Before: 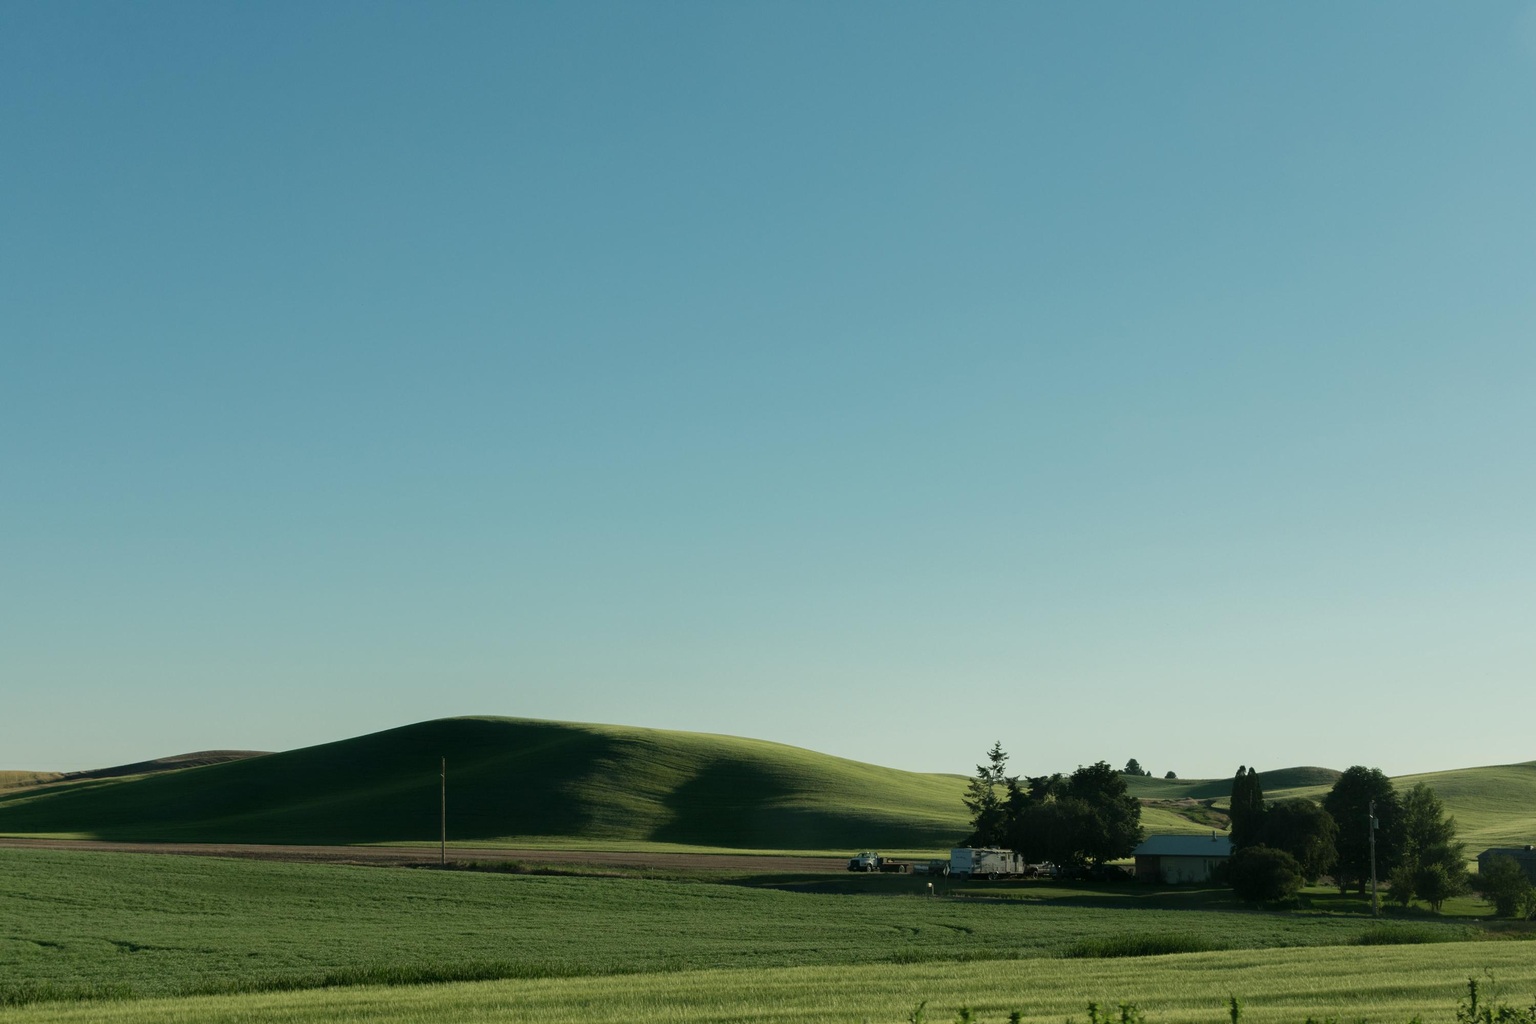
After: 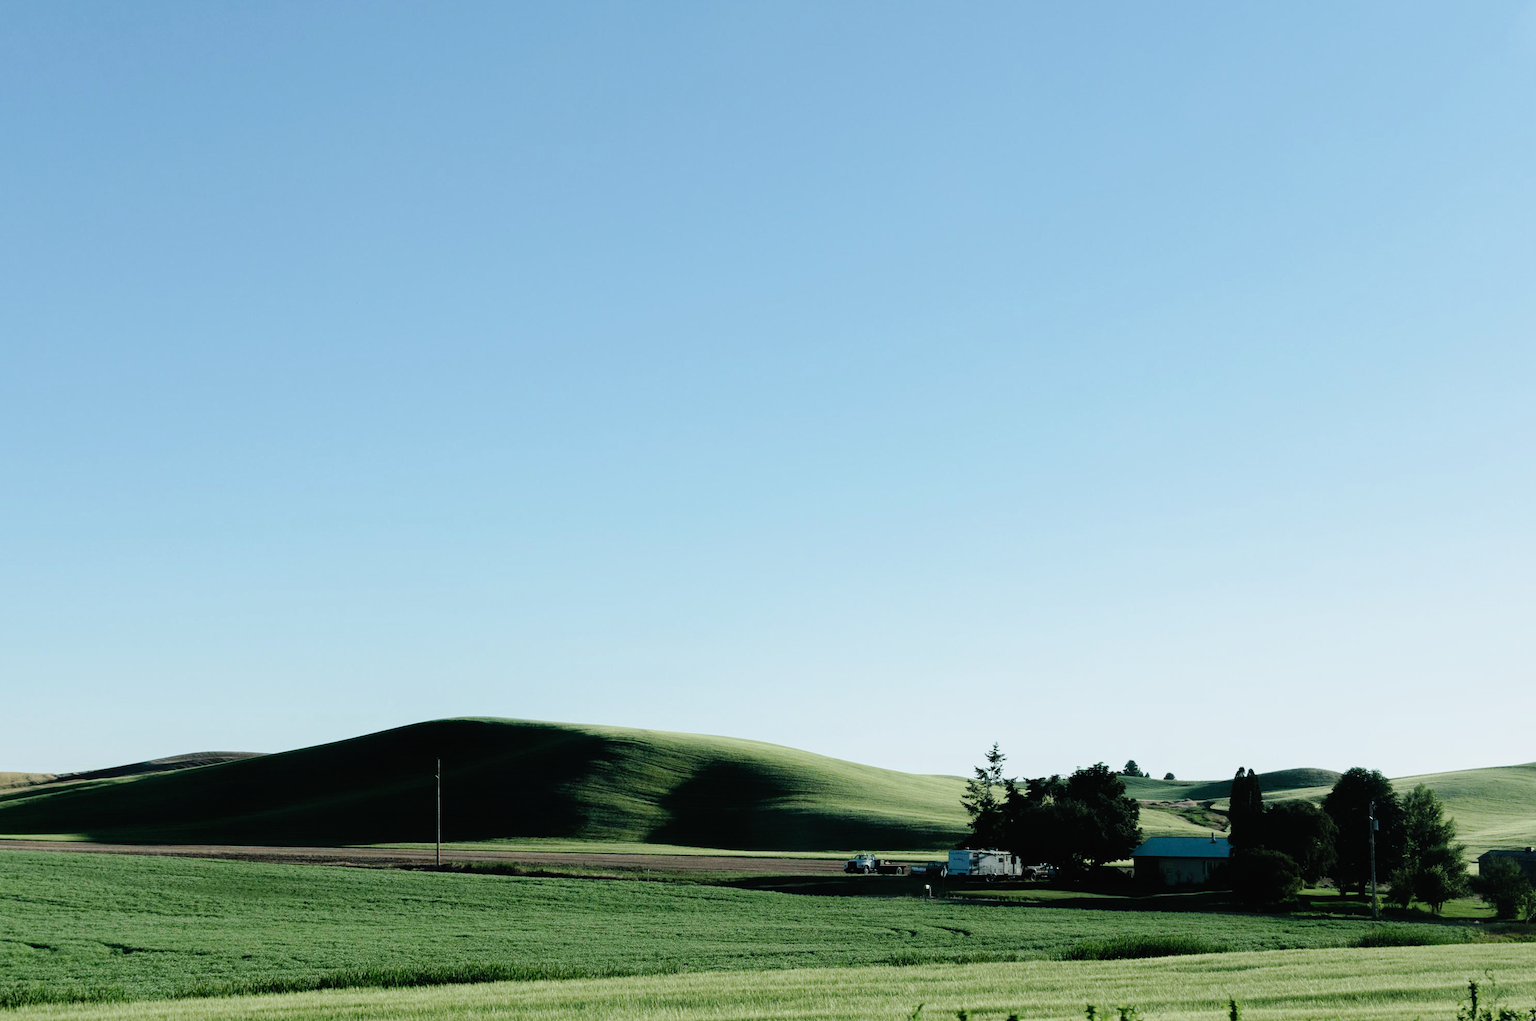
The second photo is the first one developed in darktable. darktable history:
exposure: black level correction 0, exposure 0.703 EV, compensate highlight preservation false
contrast brightness saturation: contrast -0.08, brightness -0.044, saturation -0.109
color calibration: illuminant custom, x 0.372, y 0.383, temperature 4279.95 K, gamut compression 3
crop and rotate: left 0.518%, top 0.338%, bottom 0.407%
tone curve: curves: ch0 [(0, 0) (0.136, 0.071) (0.346, 0.366) (0.489, 0.573) (0.66, 0.748) (0.858, 0.926) (1, 0.977)]; ch1 [(0, 0) (0.353, 0.344) (0.45, 0.46) (0.498, 0.498) (0.521, 0.512) (0.563, 0.559) (0.592, 0.605) (0.641, 0.673) (1, 1)]; ch2 [(0, 0) (0.333, 0.346) (0.375, 0.375) (0.424, 0.43) (0.476, 0.492) (0.502, 0.502) (0.524, 0.531) (0.579, 0.61) (0.612, 0.644) (0.641, 0.722) (1, 1)], preserve colors none
filmic rgb: black relative exposure -5.75 EV, white relative exposure 3.39 EV, hardness 3.68
